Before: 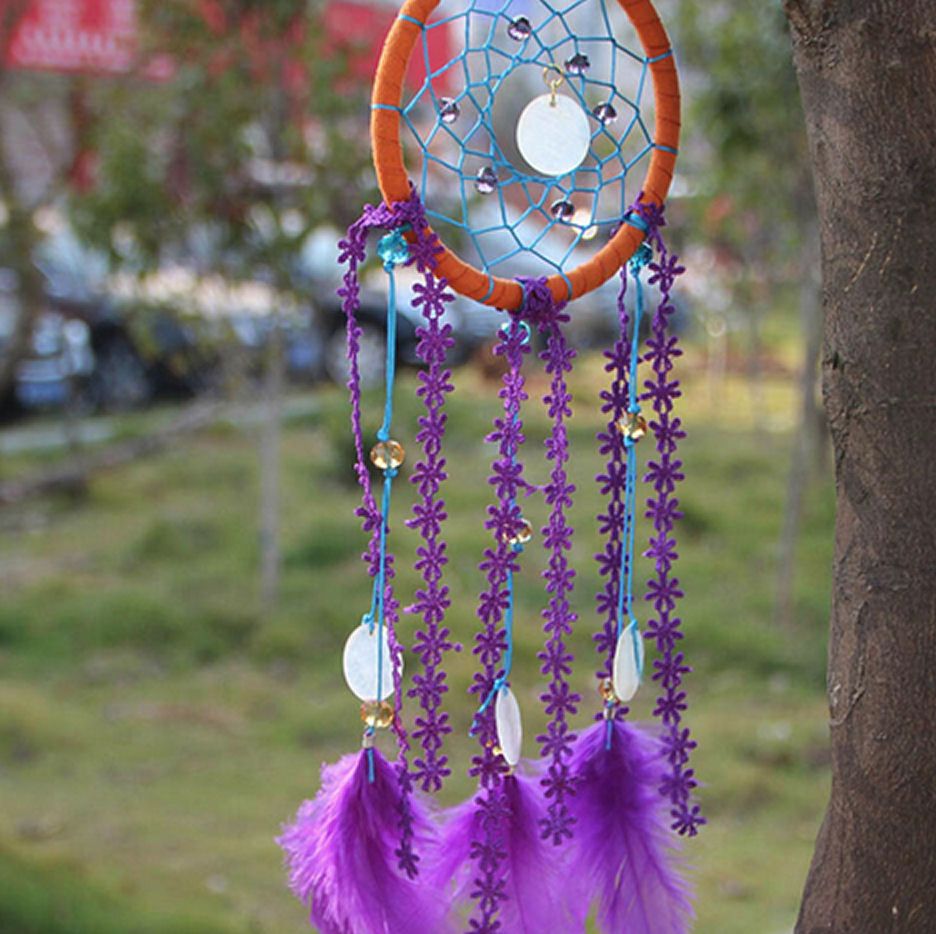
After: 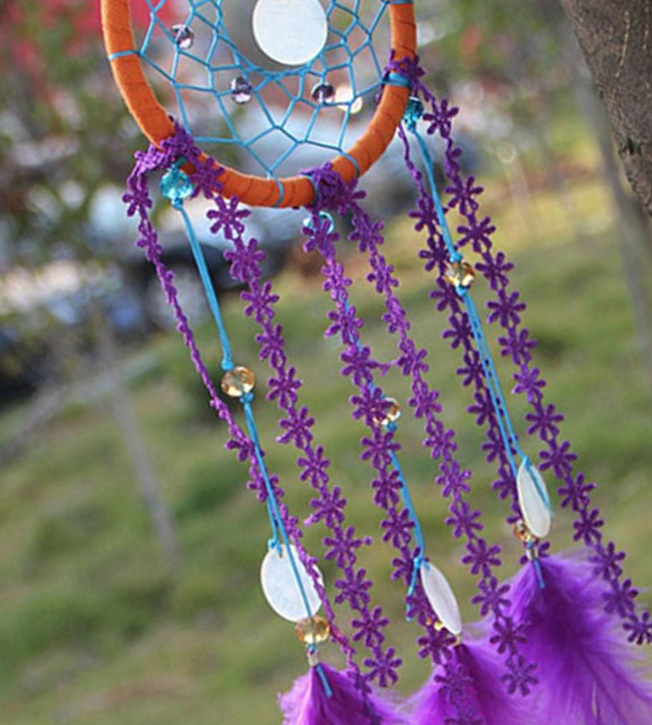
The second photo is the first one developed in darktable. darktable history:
crop and rotate: angle 19.14°, left 6.868%, right 4.316%, bottom 1.075%
